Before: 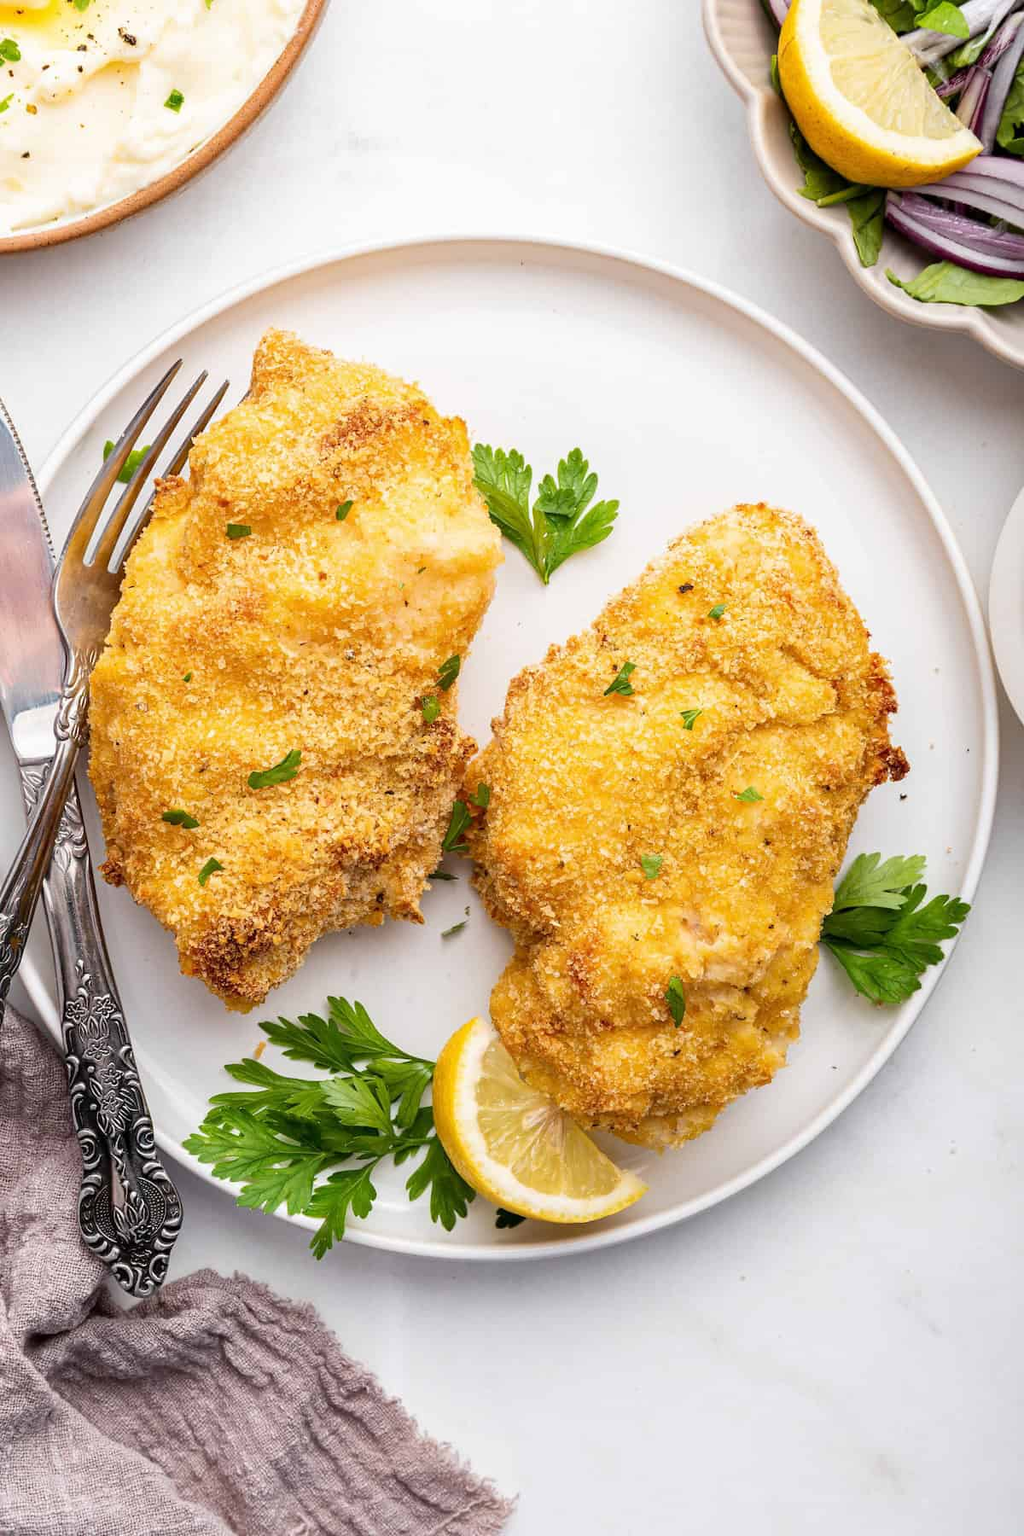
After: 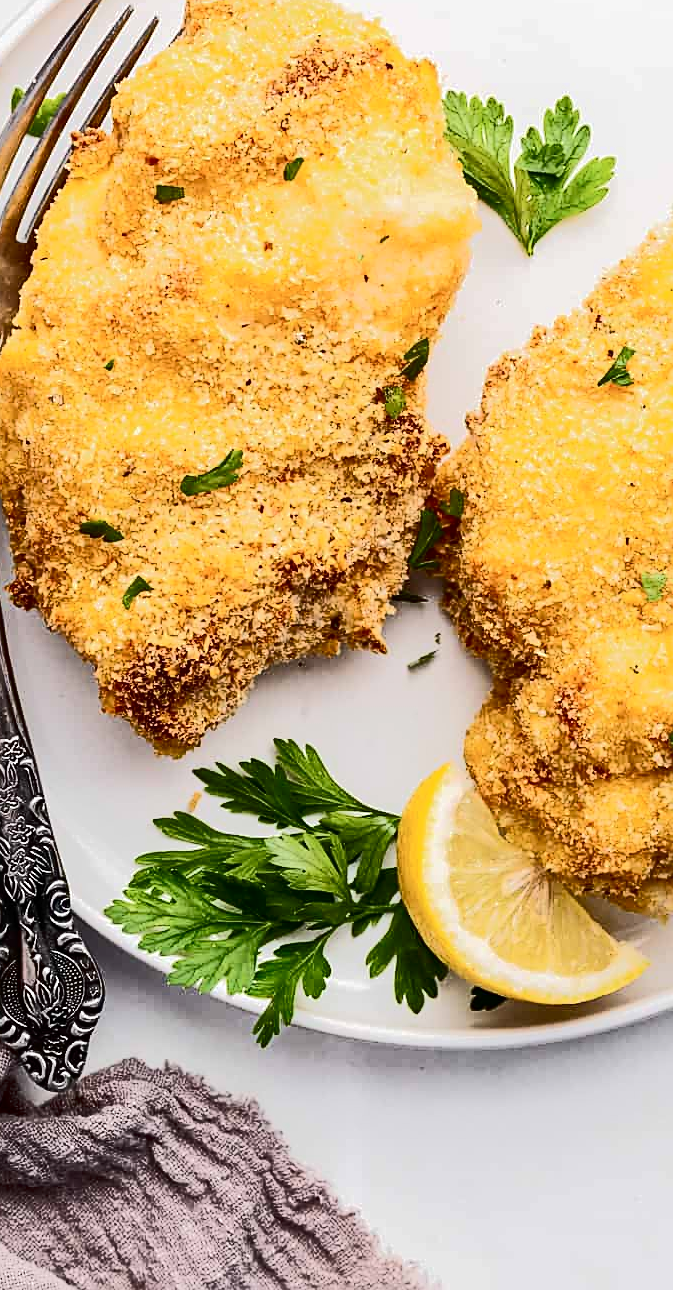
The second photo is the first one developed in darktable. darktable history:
sharpen: on, module defaults
crop: left 9.182%, top 23.85%, right 34.706%, bottom 4.47%
tone curve: curves: ch0 [(0, 0) (0.003, 0.005) (0.011, 0.007) (0.025, 0.009) (0.044, 0.013) (0.069, 0.017) (0.1, 0.02) (0.136, 0.029) (0.177, 0.052) (0.224, 0.086) (0.277, 0.129) (0.335, 0.188) (0.399, 0.256) (0.468, 0.361) (0.543, 0.526) (0.623, 0.696) (0.709, 0.784) (0.801, 0.85) (0.898, 0.882) (1, 1)], color space Lab, independent channels, preserve colors none
